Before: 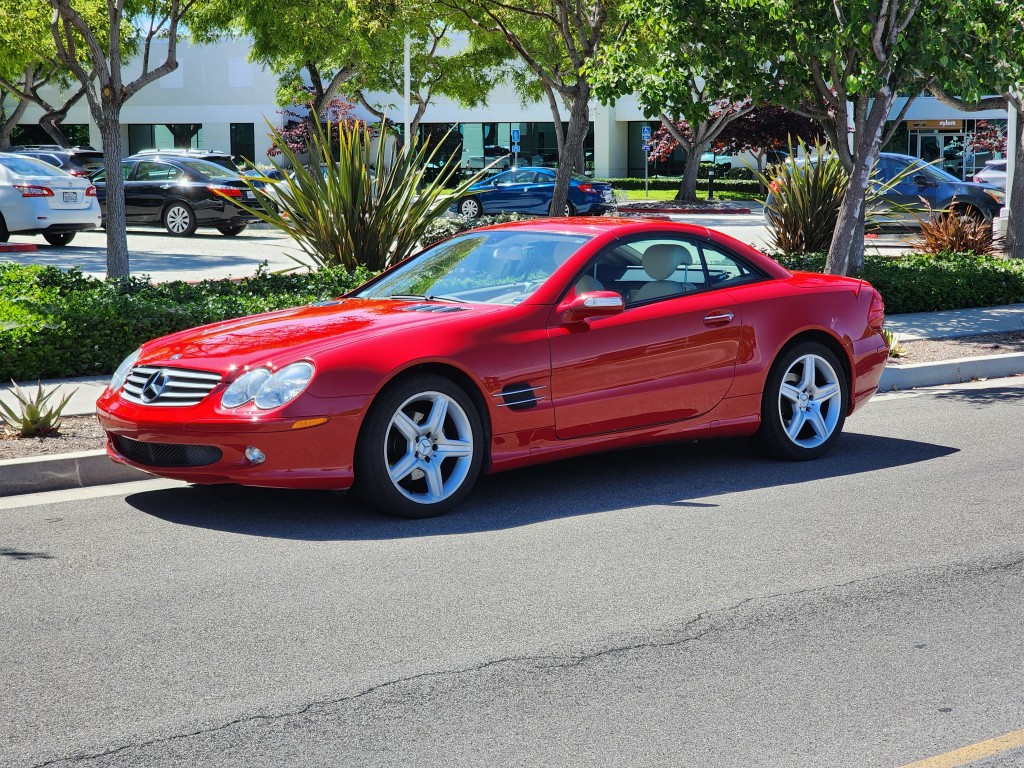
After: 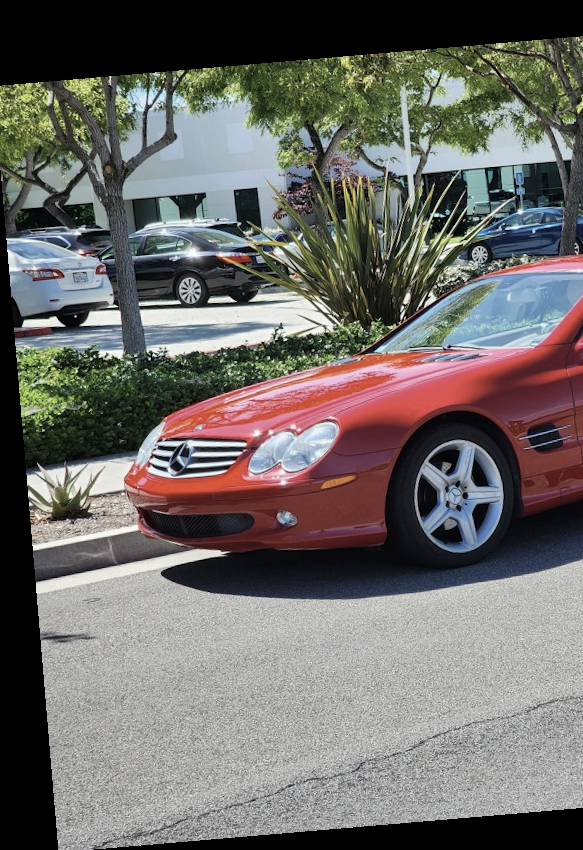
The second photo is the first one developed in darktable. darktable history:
crop: left 0.587%, right 45.588%, bottom 0.086%
contrast brightness saturation: contrast 0.1, saturation -0.36
rotate and perspective: rotation -4.86°, automatic cropping off
